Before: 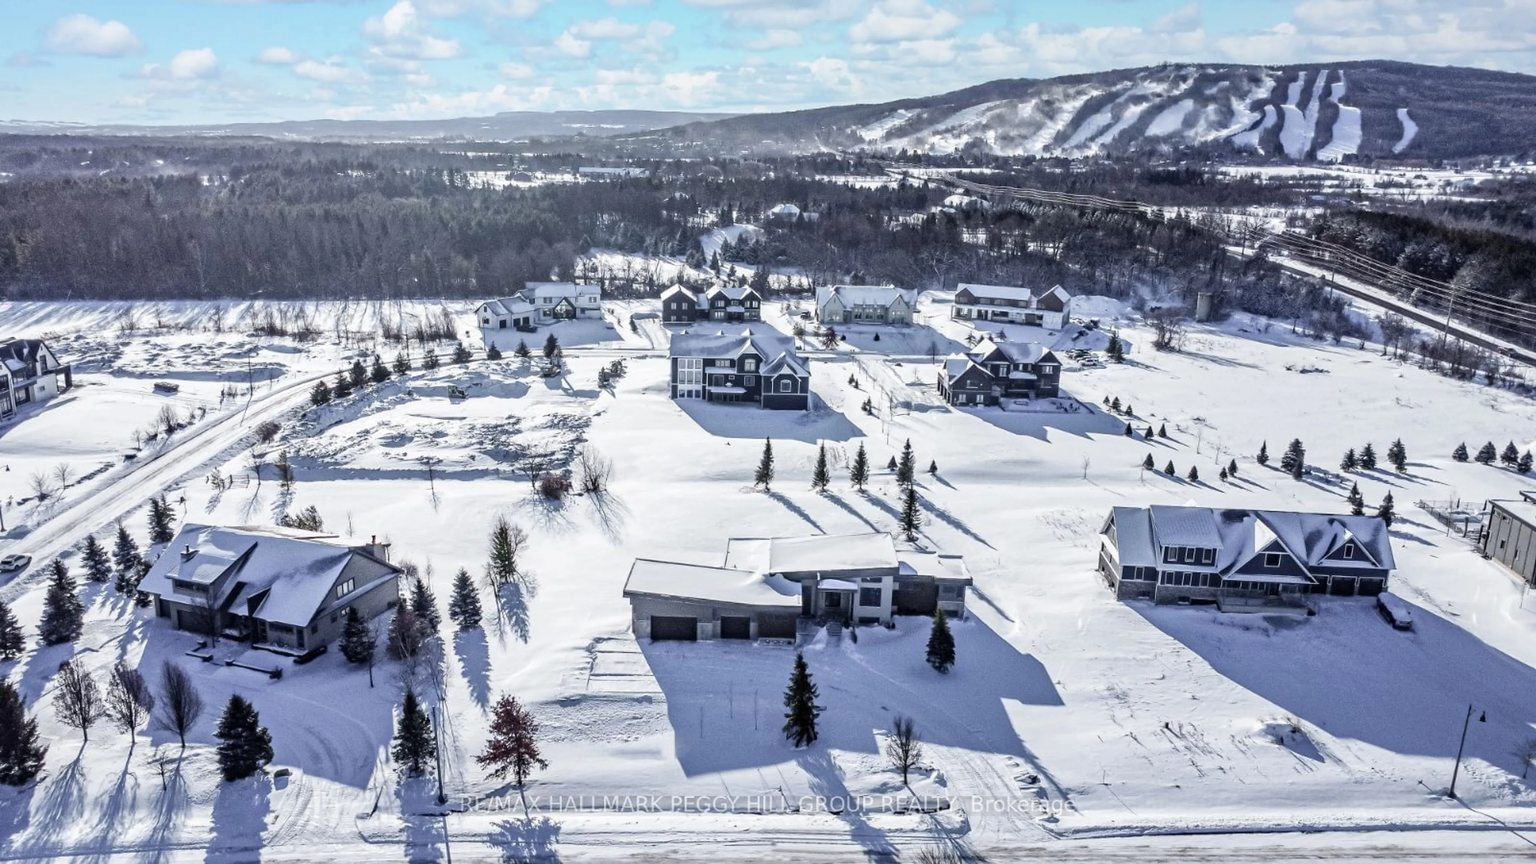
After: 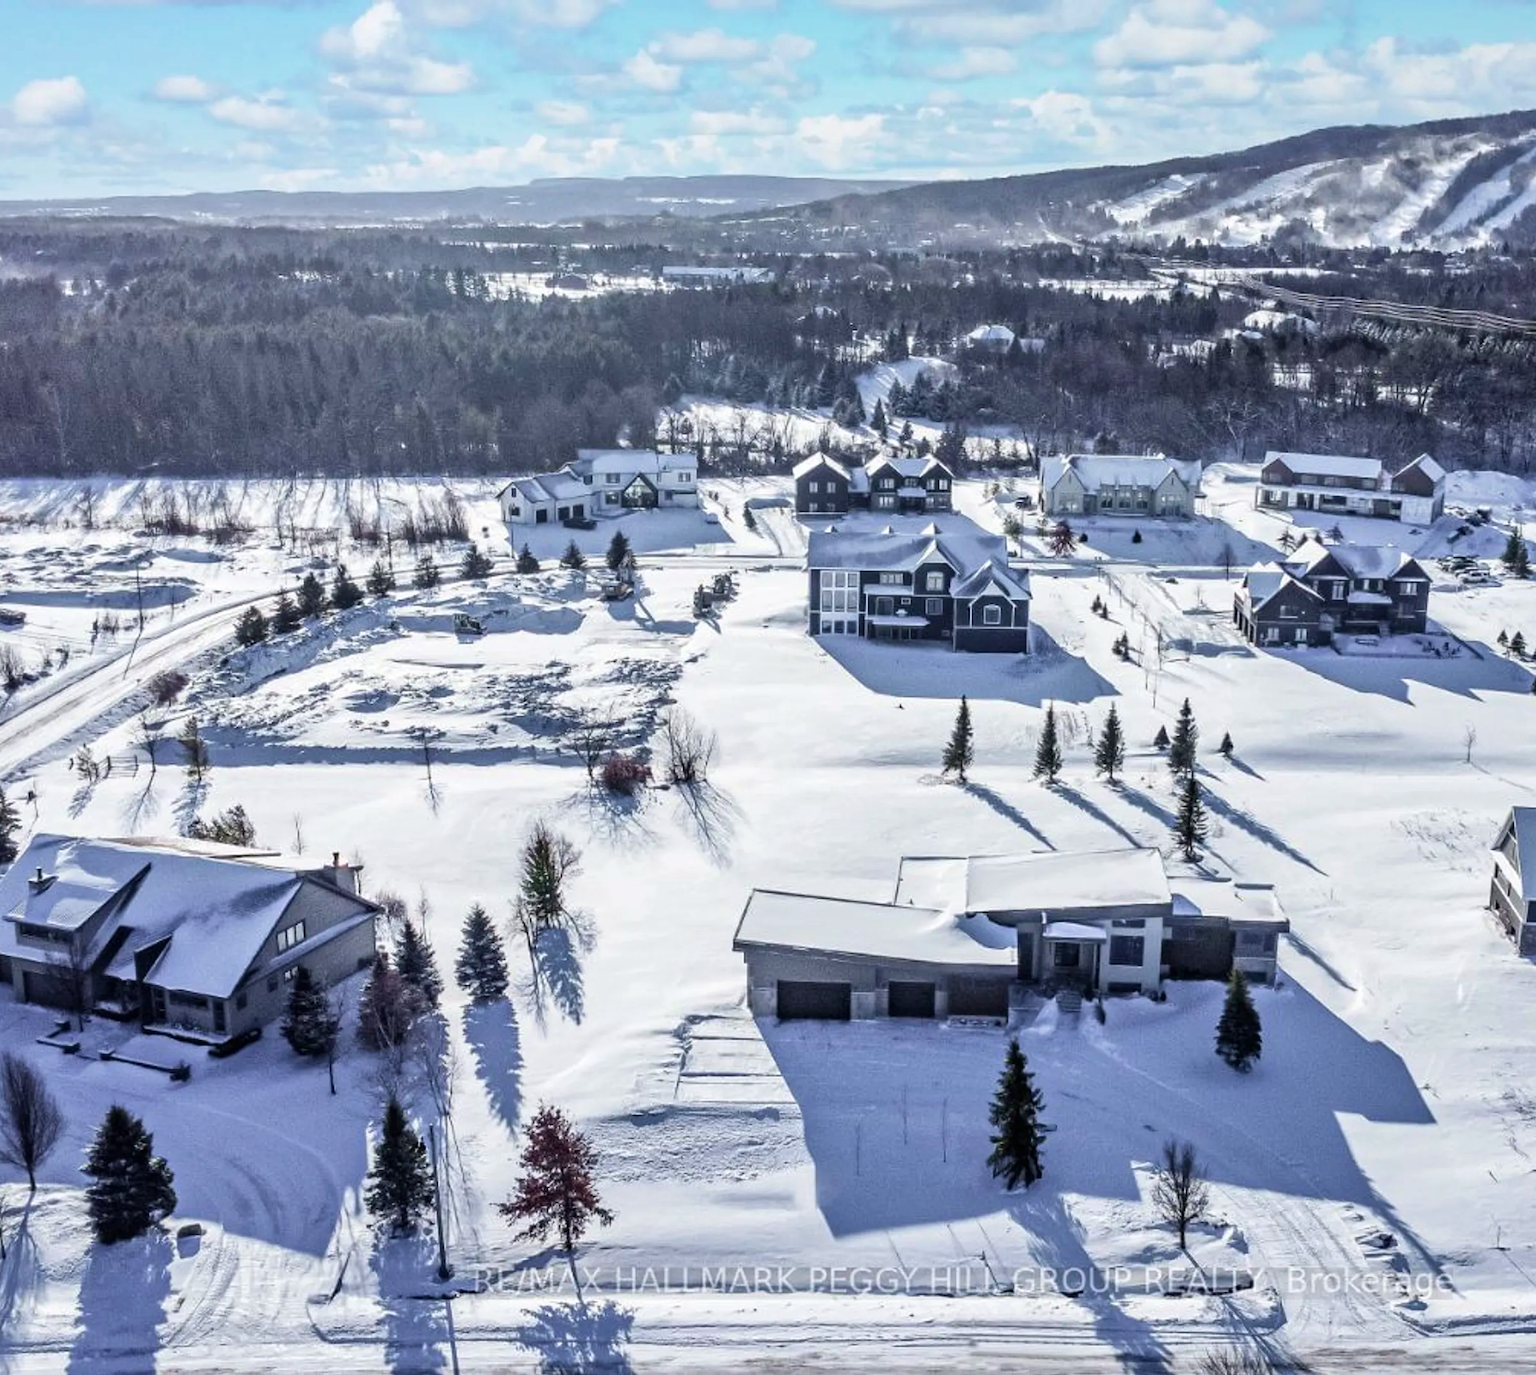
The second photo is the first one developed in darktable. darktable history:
shadows and highlights: shadows 37.76, highlights -27.14, soften with gaussian
crop: left 10.603%, right 26.579%
velvia: strength 27.51%
